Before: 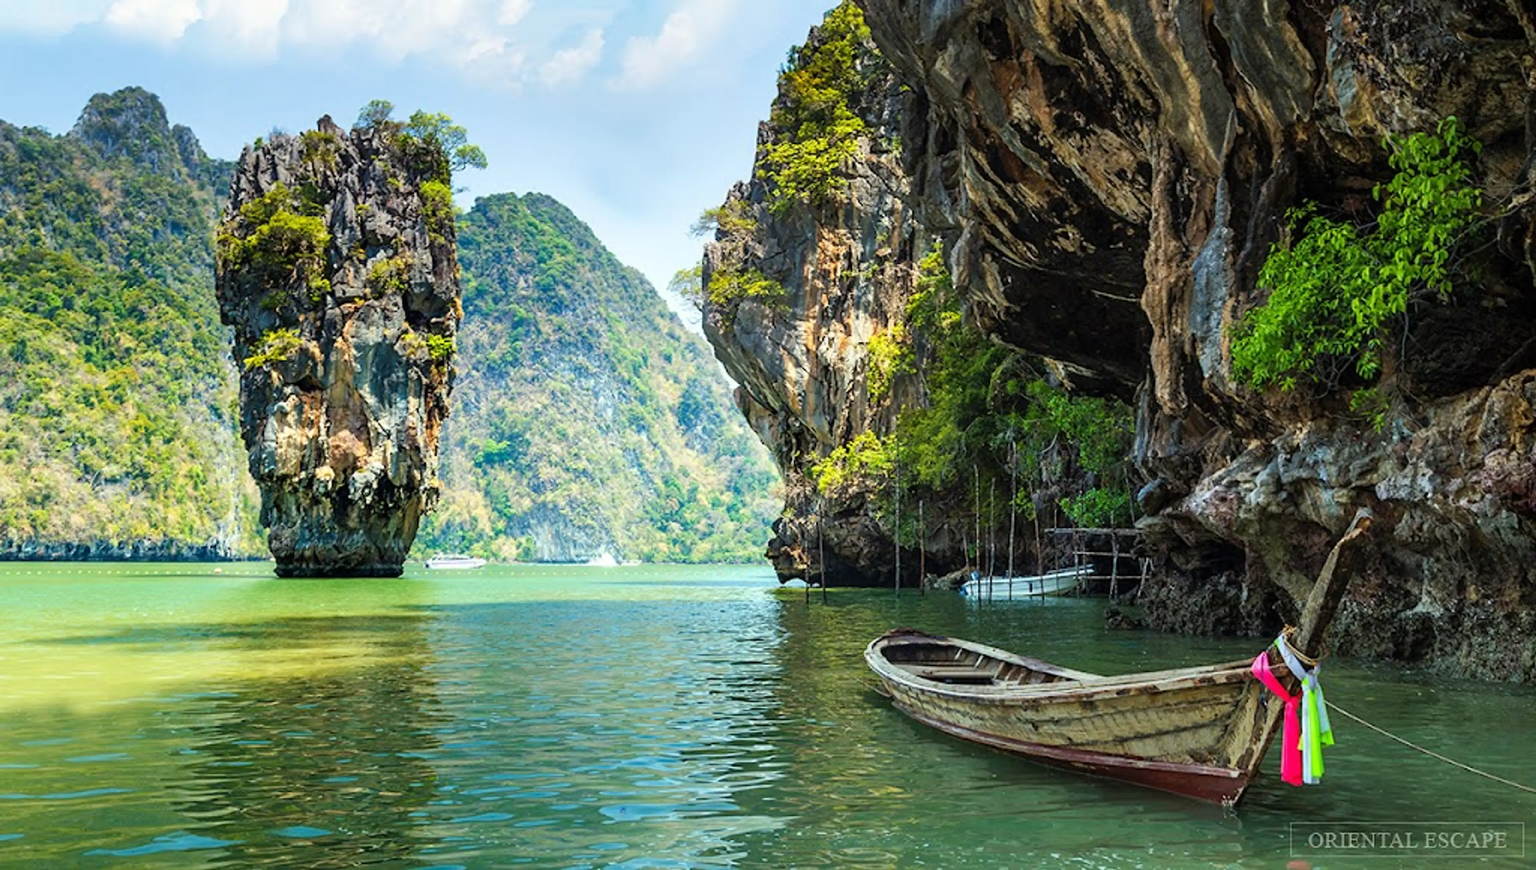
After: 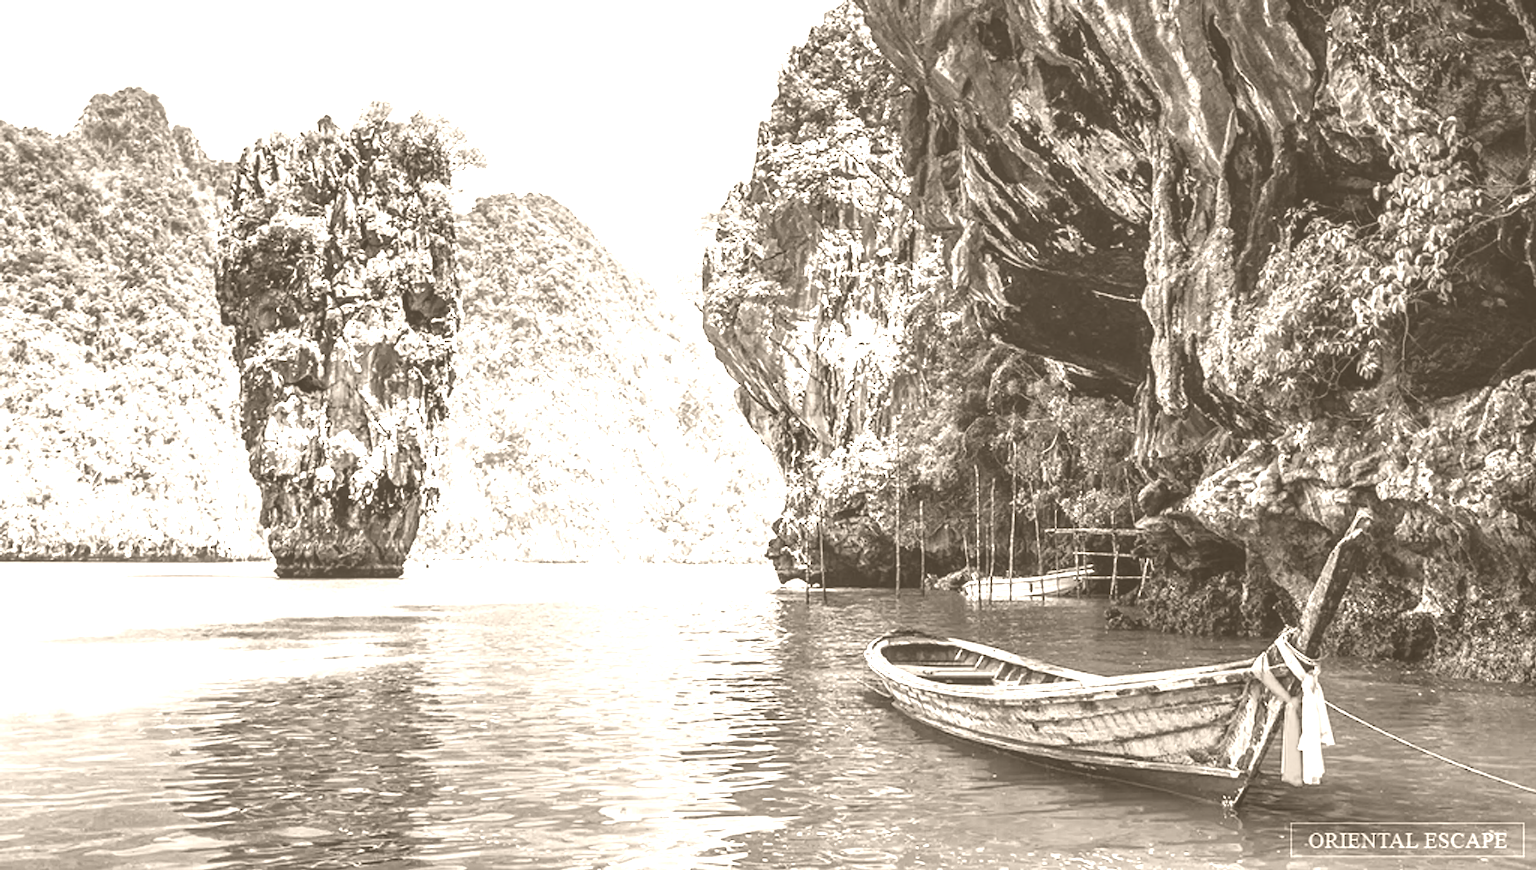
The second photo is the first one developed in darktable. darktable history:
tone equalizer: on, module defaults
colorize: hue 34.49°, saturation 35.33%, source mix 100%, version 1
contrast brightness saturation: contrast 0.24, brightness 0.09
local contrast: highlights 55%, shadows 52%, detail 130%, midtone range 0.452
